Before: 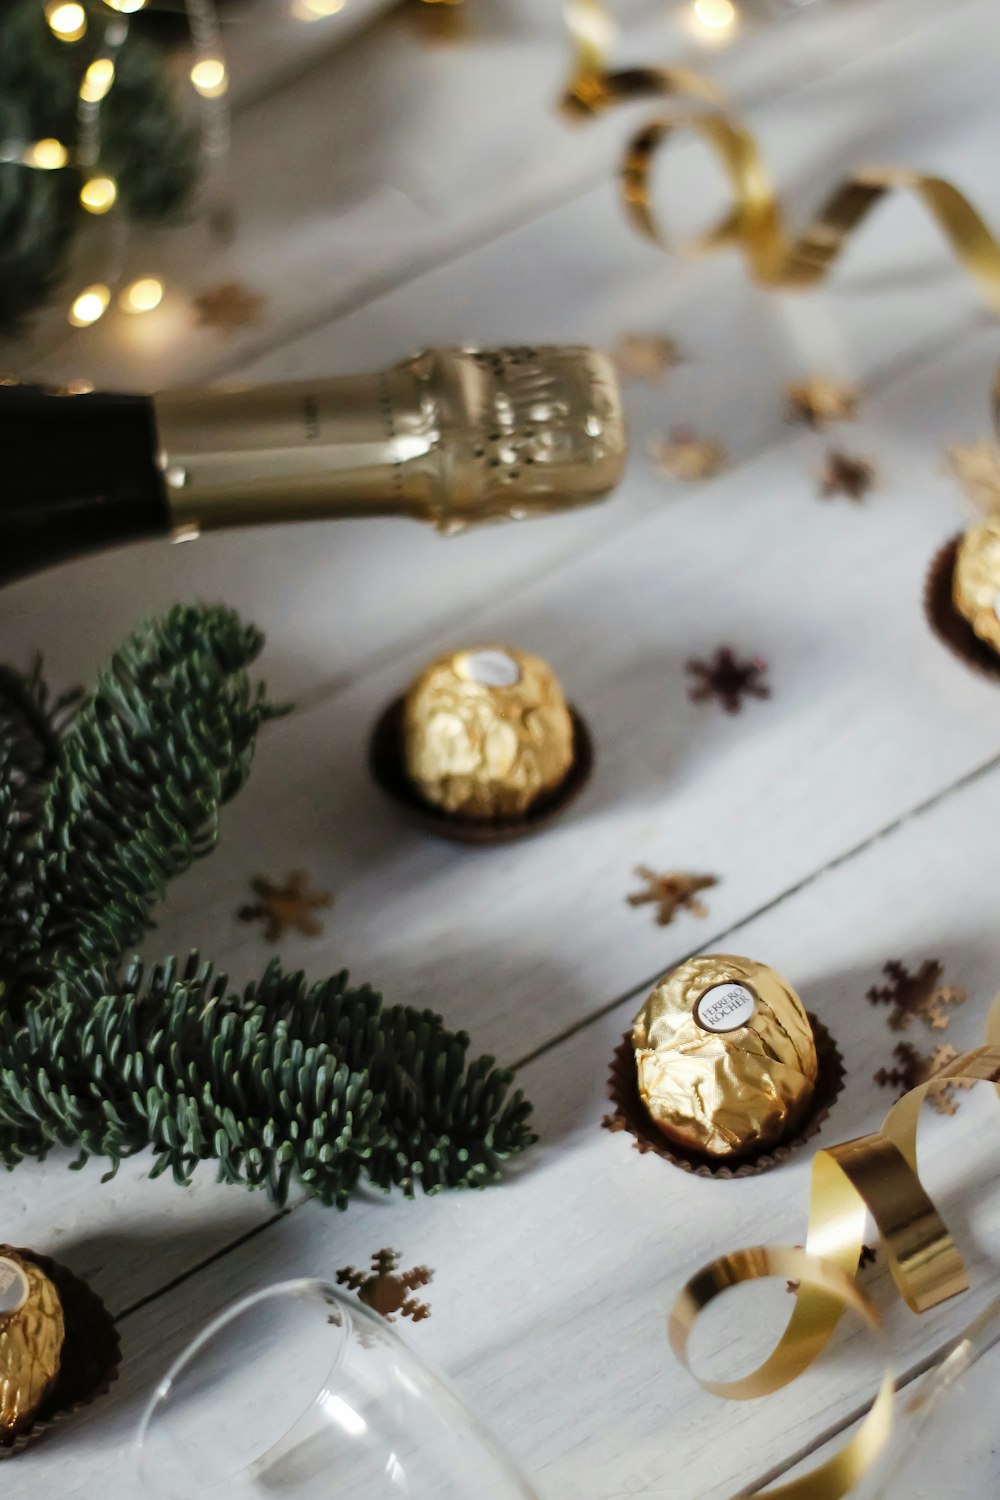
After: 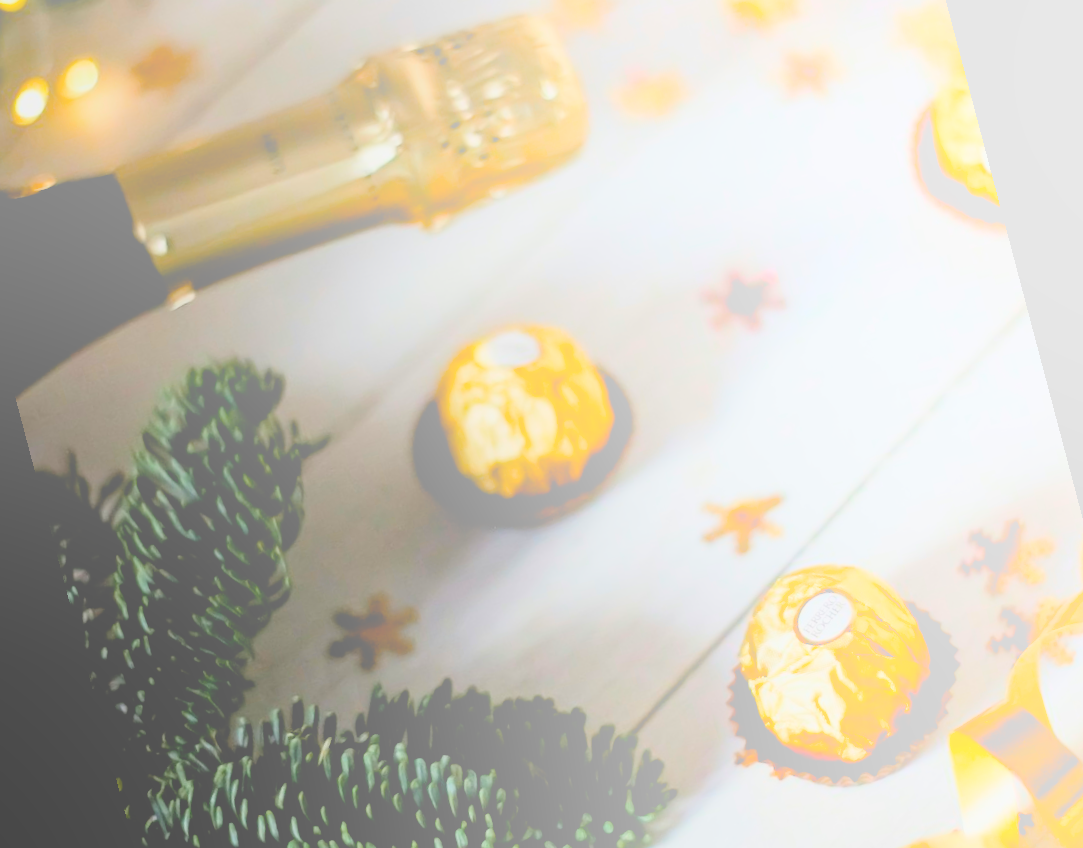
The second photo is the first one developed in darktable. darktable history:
color balance rgb: perceptual saturation grading › global saturation 30%
contrast brightness saturation: contrast 0.06, brightness -0.01, saturation -0.23
rotate and perspective: rotation -14.8°, crop left 0.1, crop right 0.903, crop top 0.25, crop bottom 0.748
bloom: size 70%, threshold 25%, strength 70%
filmic rgb: black relative exposure -7.75 EV, white relative exposure 4.4 EV, threshold 3 EV, hardness 3.76, latitude 38.11%, contrast 0.966, highlights saturation mix 10%, shadows ↔ highlights balance 4.59%, color science v4 (2020), enable highlight reconstruction true
exposure: black level correction 0.007, exposure 0.093 EV, compensate highlight preservation false
